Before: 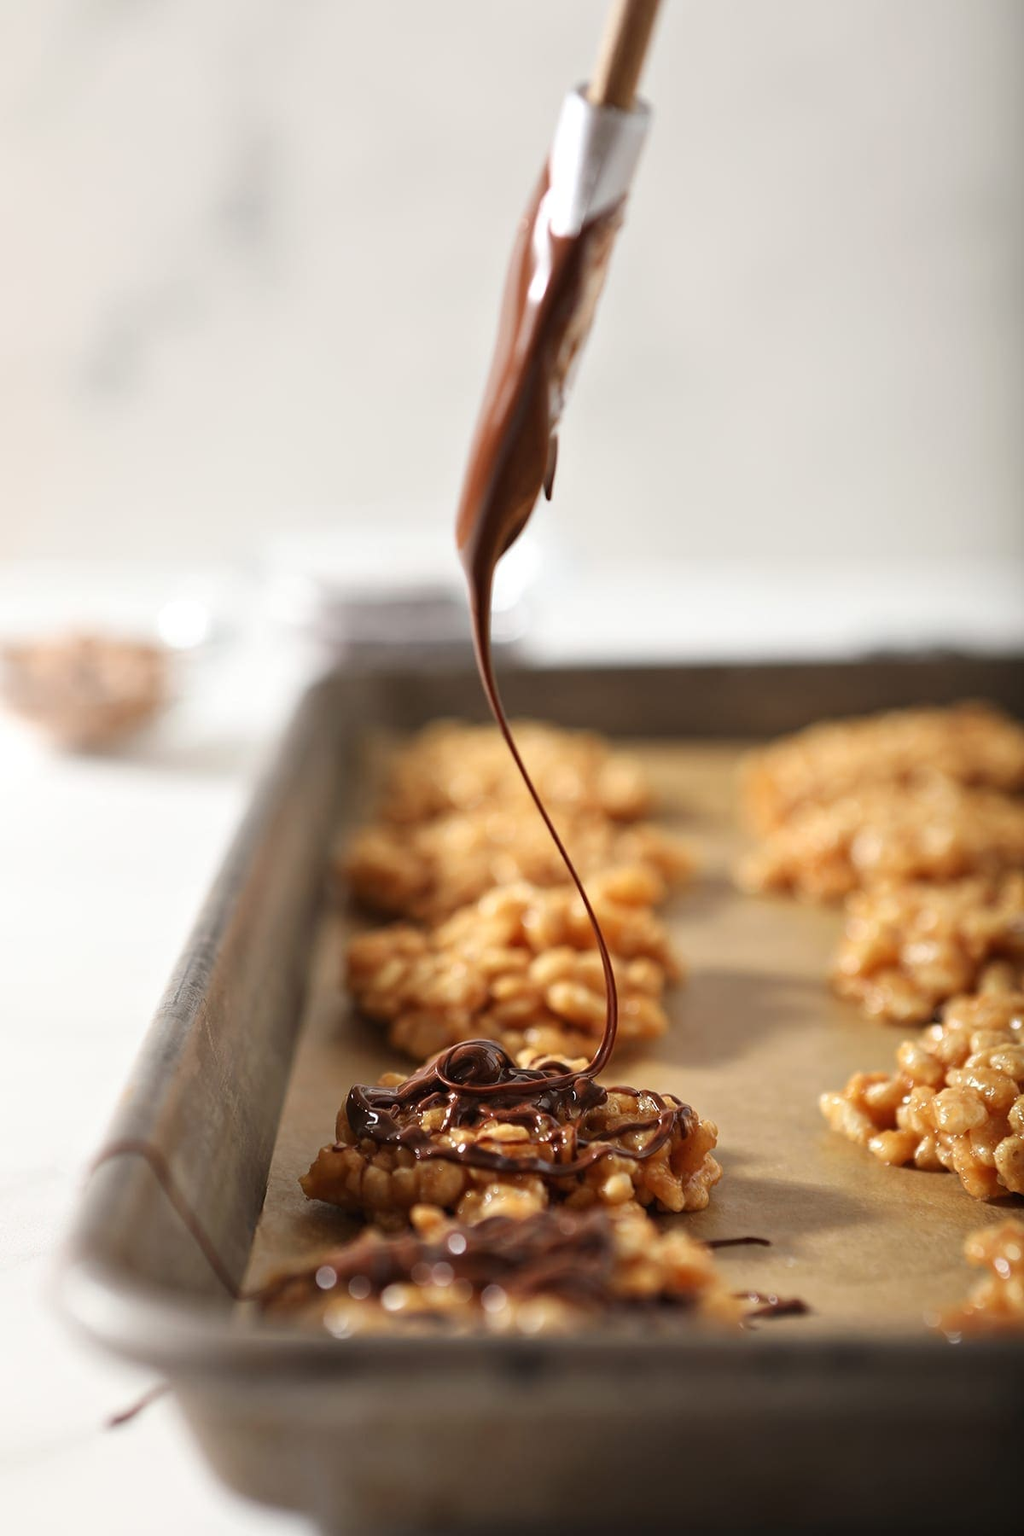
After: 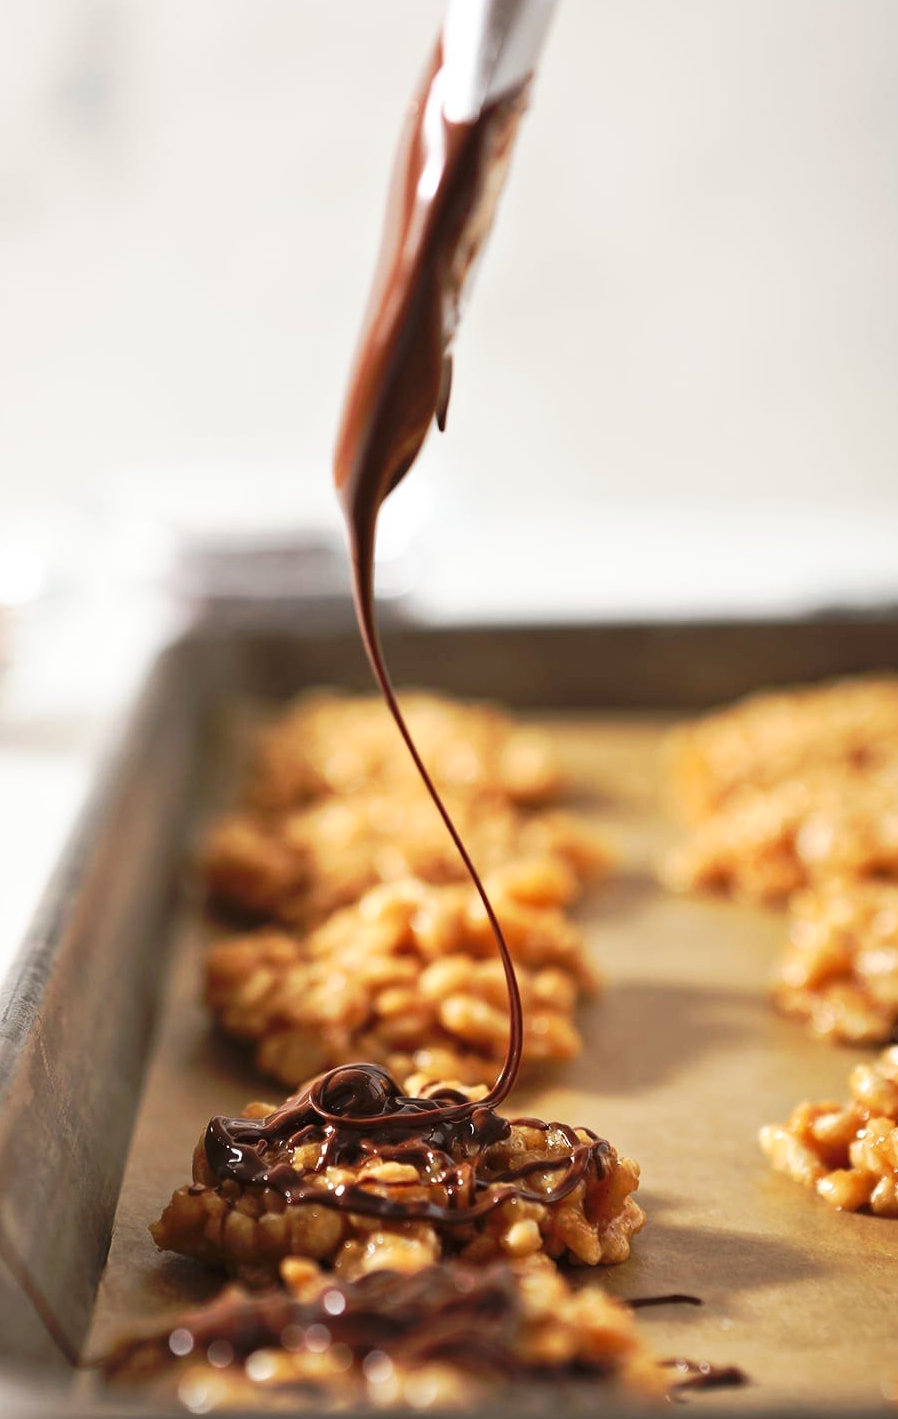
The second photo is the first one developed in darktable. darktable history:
crop: left 16.768%, top 8.653%, right 8.362%, bottom 12.485%
tone curve: curves: ch0 [(0, 0) (0.003, 0.009) (0.011, 0.019) (0.025, 0.034) (0.044, 0.057) (0.069, 0.082) (0.1, 0.104) (0.136, 0.131) (0.177, 0.165) (0.224, 0.212) (0.277, 0.279) (0.335, 0.342) (0.399, 0.401) (0.468, 0.477) (0.543, 0.572) (0.623, 0.675) (0.709, 0.772) (0.801, 0.85) (0.898, 0.942) (1, 1)], preserve colors none
